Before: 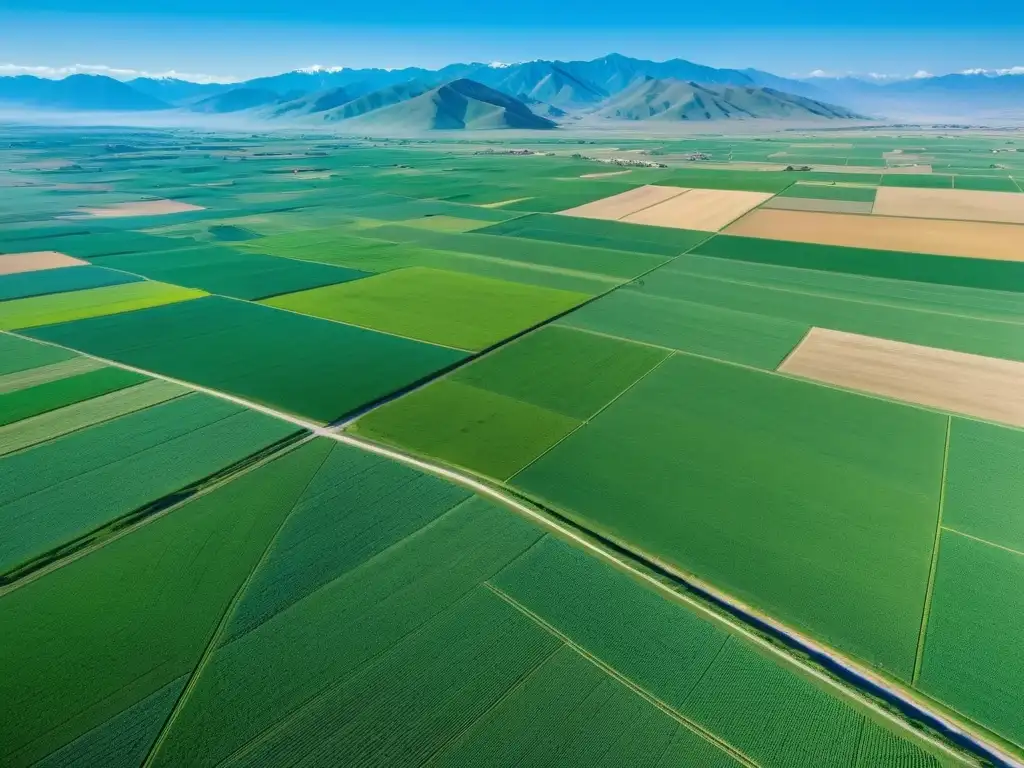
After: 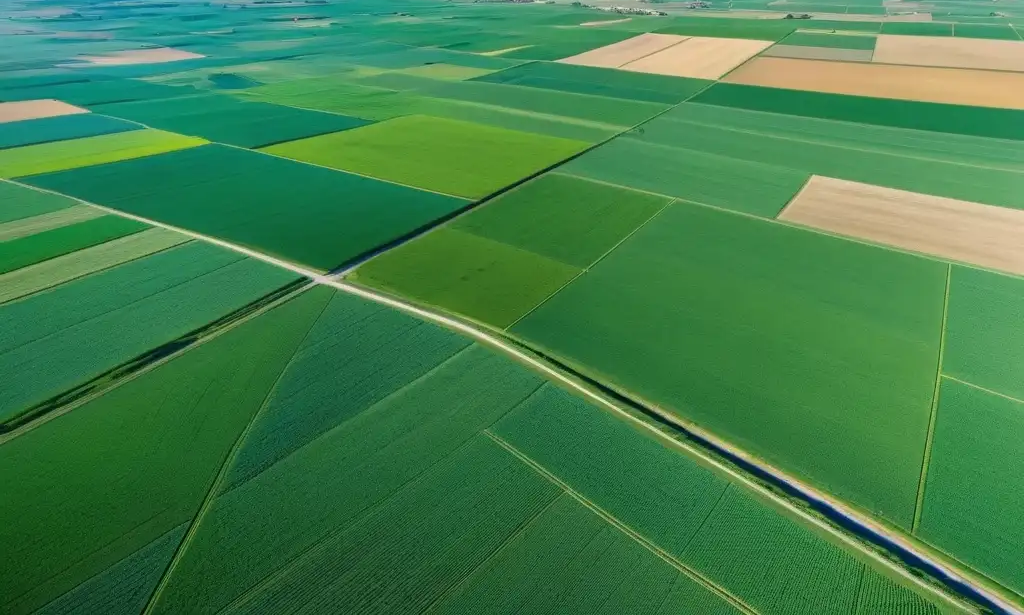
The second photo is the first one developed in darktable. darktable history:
crop and rotate: top 19.902%
